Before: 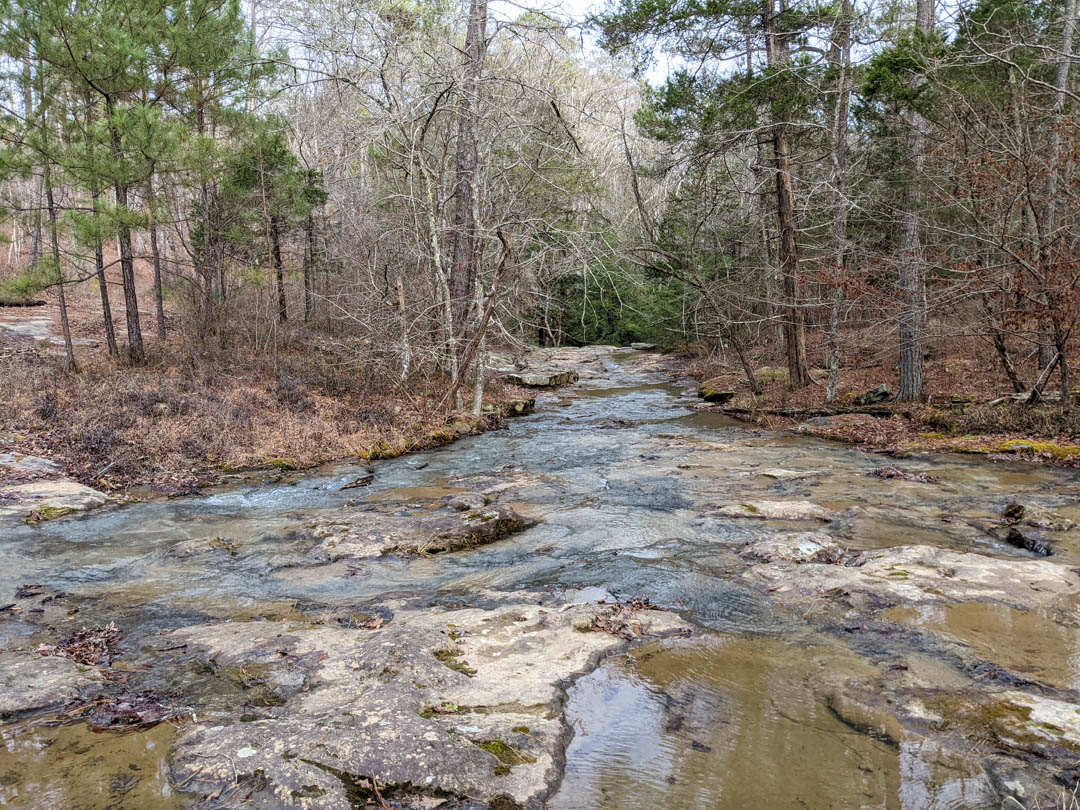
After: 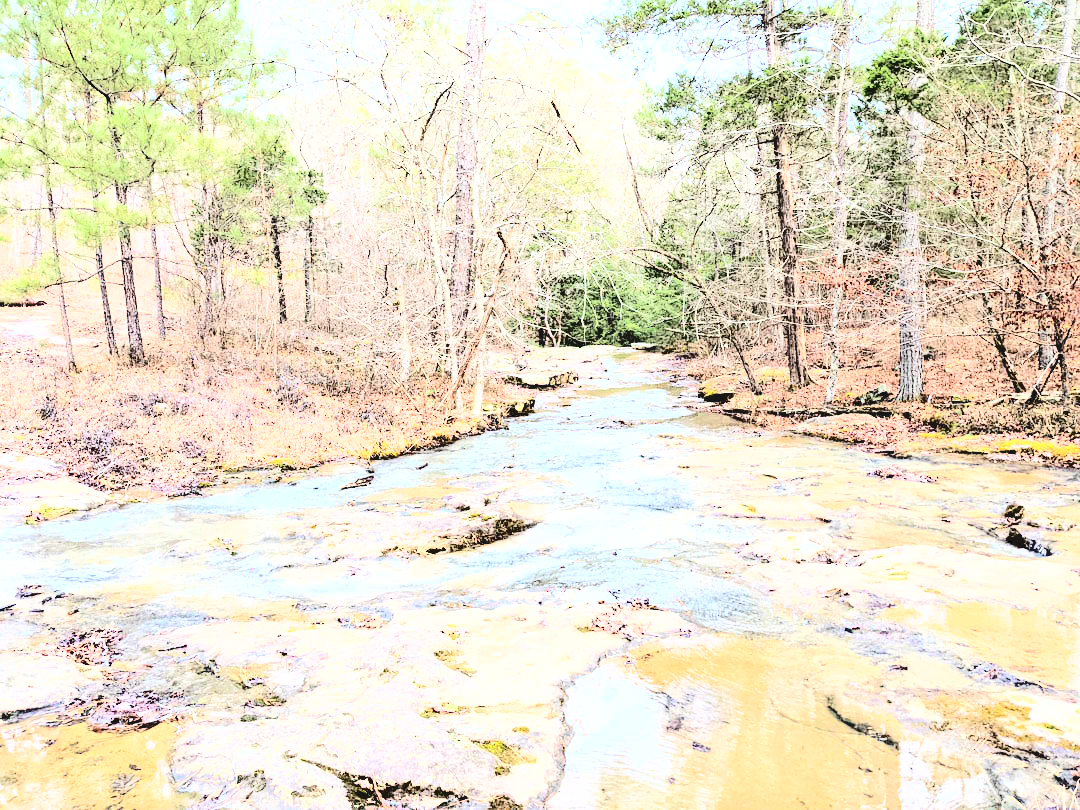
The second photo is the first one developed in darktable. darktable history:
exposure: exposure 1.139 EV, compensate highlight preservation false
tone curve: curves: ch0 [(0, 0) (0.003, 0.075) (0.011, 0.079) (0.025, 0.079) (0.044, 0.082) (0.069, 0.085) (0.1, 0.089) (0.136, 0.096) (0.177, 0.105) (0.224, 0.14) (0.277, 0.202) (0.335, 0.304) (0.399, 0.417) (0.468, 0.521) (0.543, 0.636) (0.623, 0.726) (0.709, 0.801) (0.801, 0.878) (0.898, 0.927) (1, 1)], color space Lab, independent channels, preserve colors none
base curve: curves: ch0 [(0, 0) (0.007, 0.004) (0.027, 0.03) (0.046, 0.07) (0.207, 0.54) (0.442, 0.872) (0.673, 0.972) (1, 1)]
